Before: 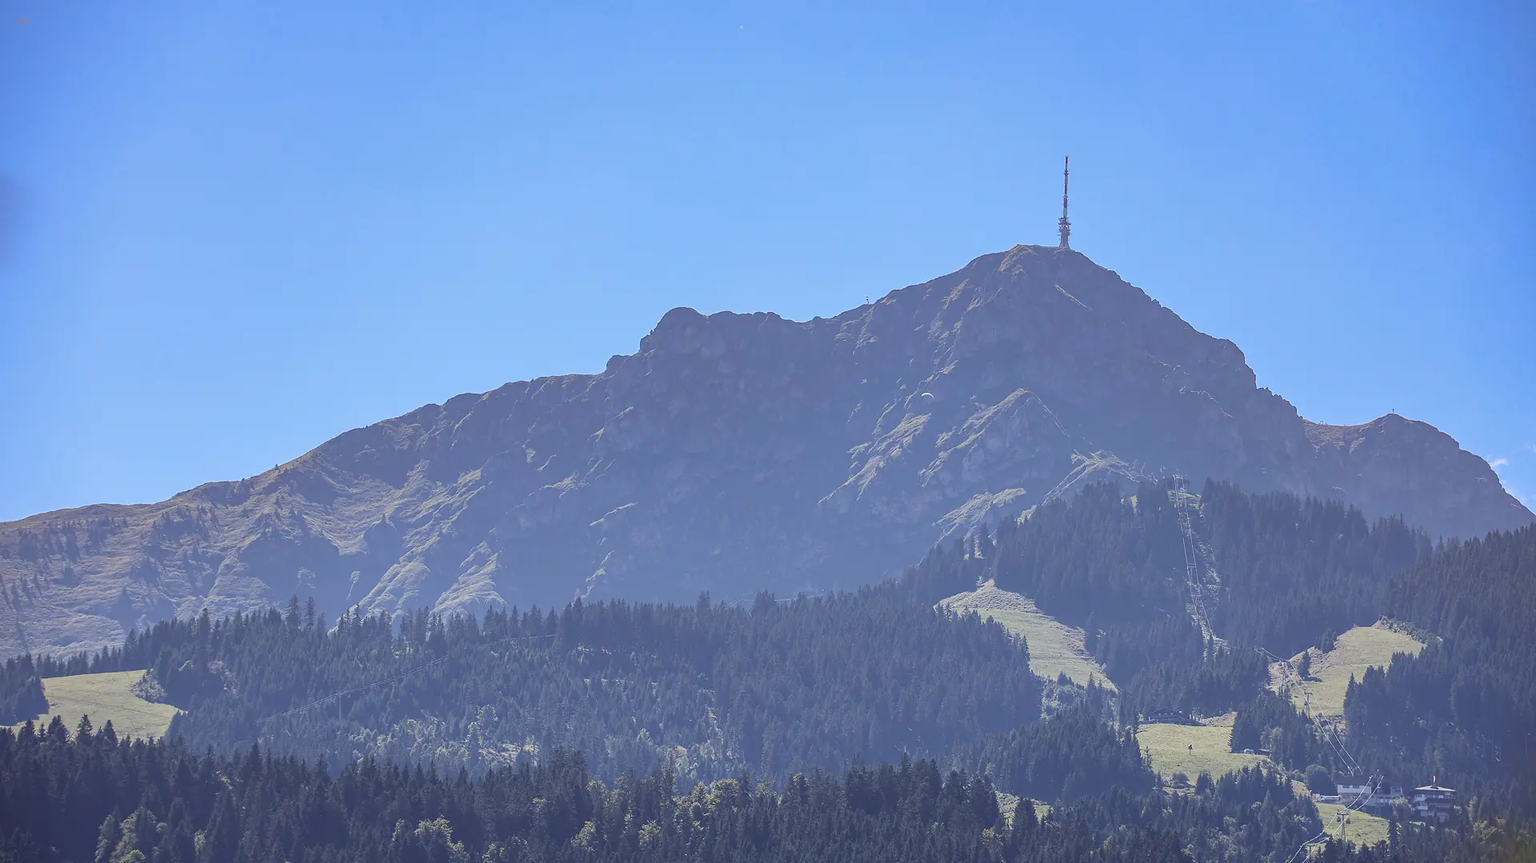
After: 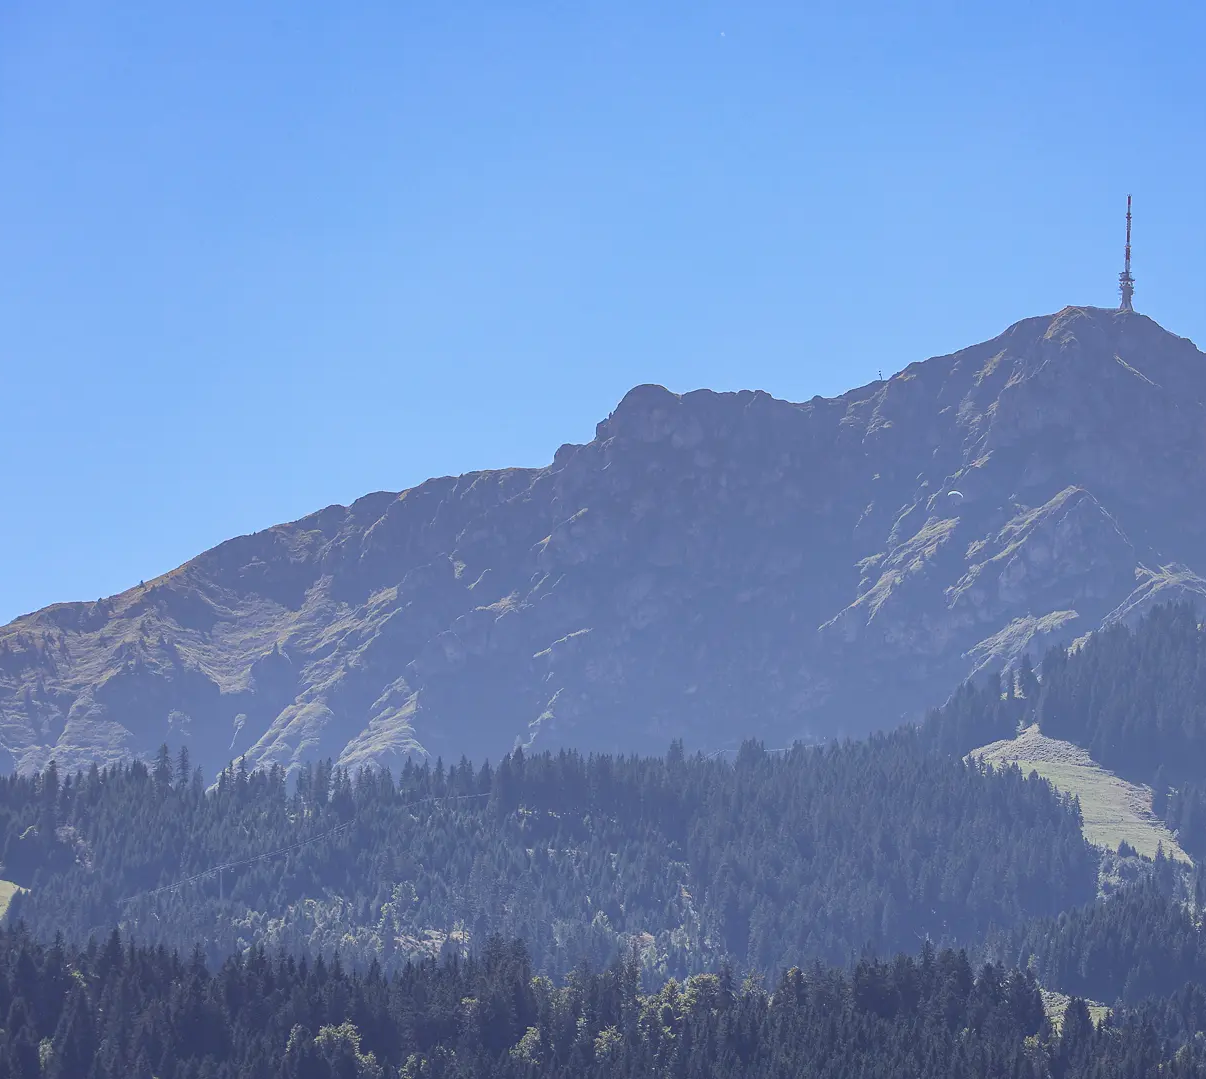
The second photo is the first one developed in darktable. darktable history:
exposure: black level correction 0.001, compensate highlight preservation false
crop: left 10.644%, right 26.528%
